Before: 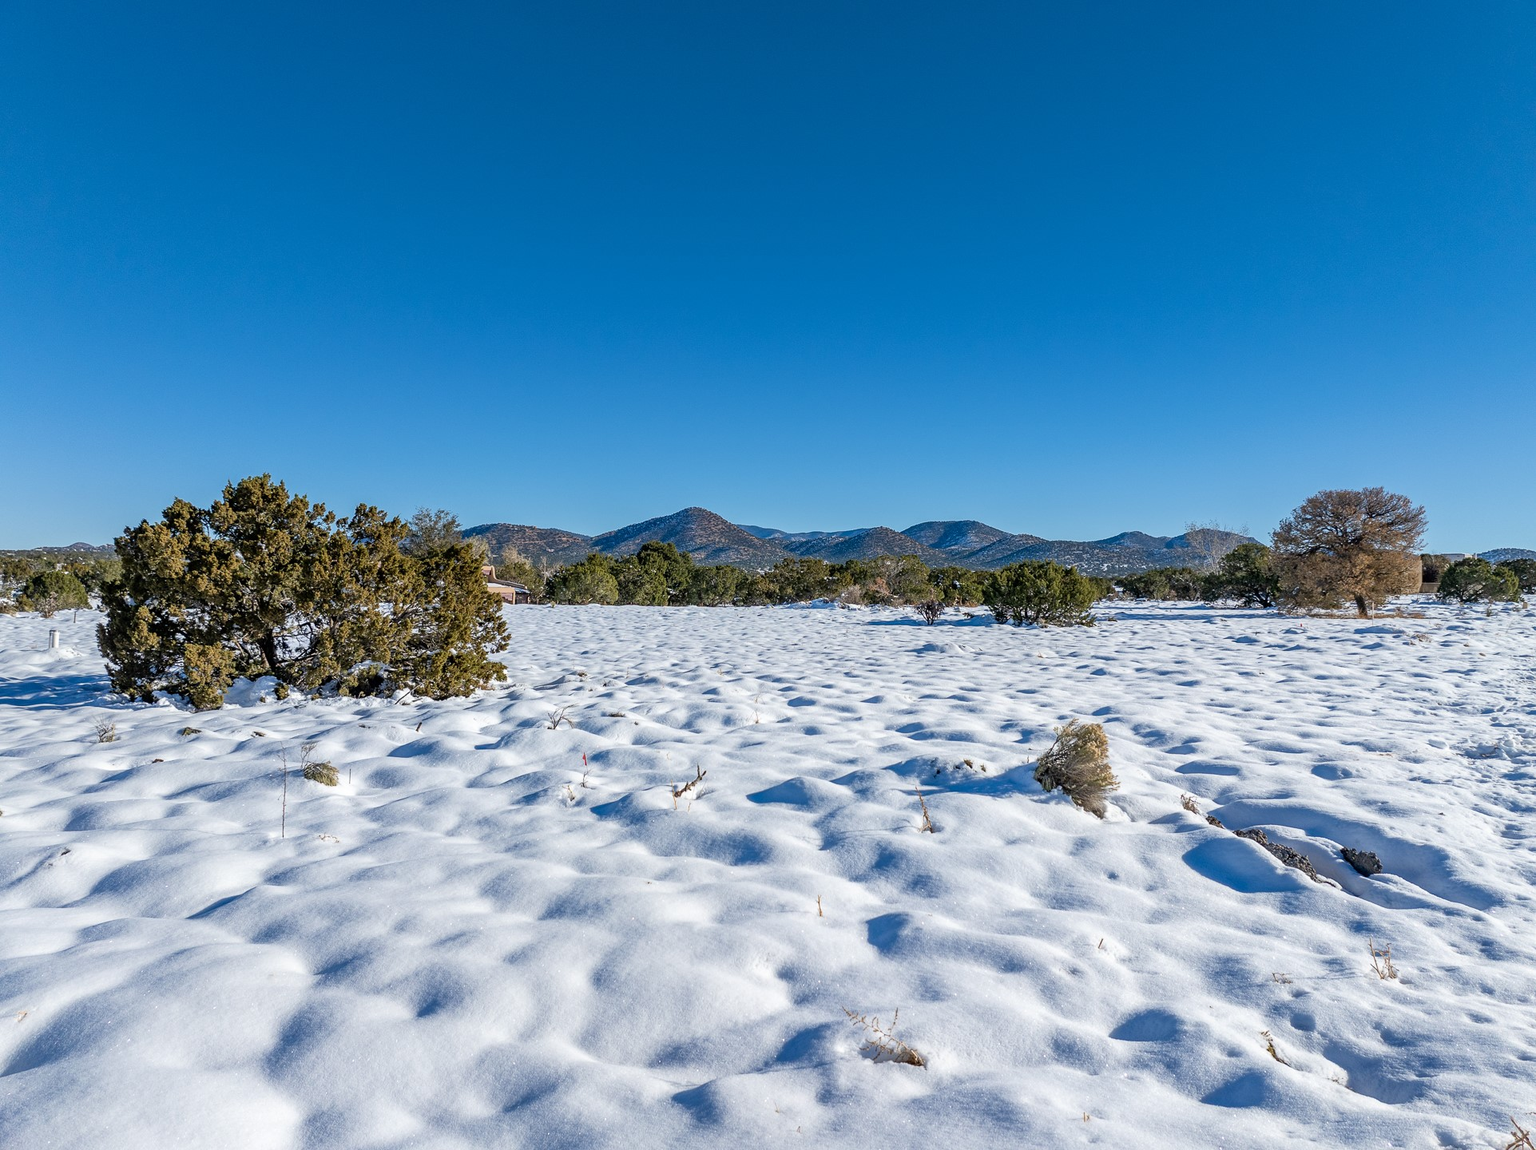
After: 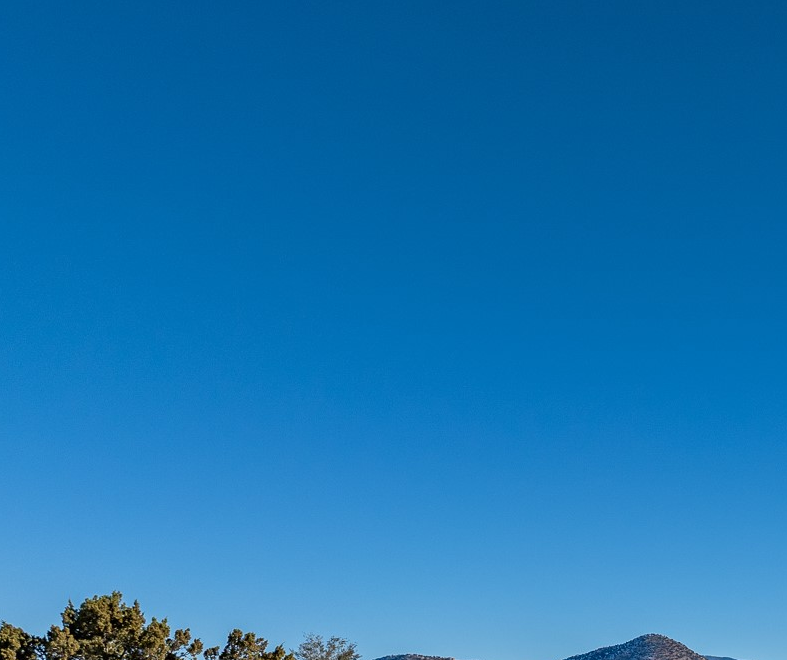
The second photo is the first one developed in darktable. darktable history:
crop and rotate: left 11.303%, top 0.073%, right 47.761%, bottom 54.028%
